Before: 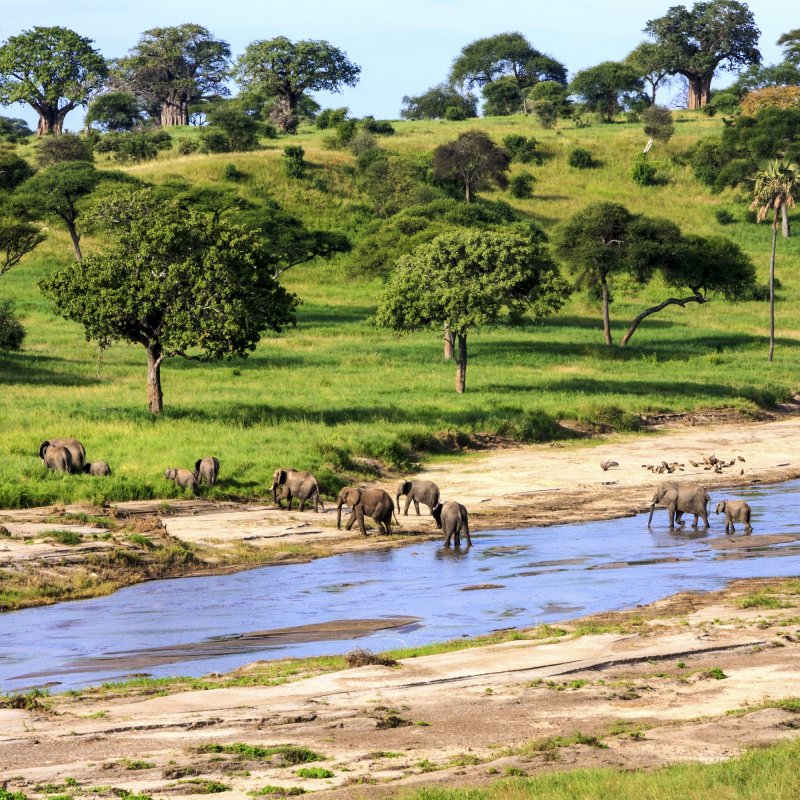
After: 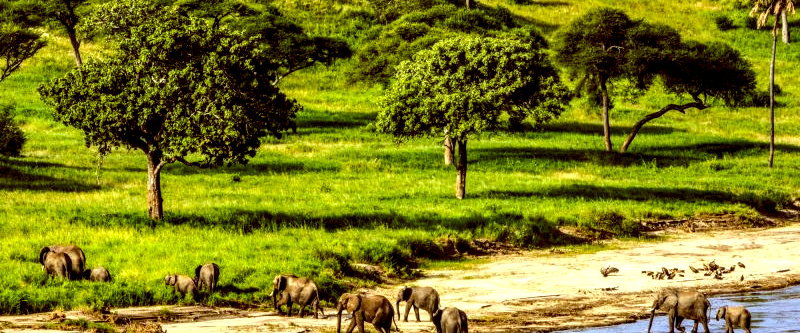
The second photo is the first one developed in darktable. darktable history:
contrast equalizer: octaves 7, y [[0.524, 0.538, 0.547, 0.548, 0.538, 0.524], [0.5 ×6], [0.5 ×6], [0 ×6], [0 ×6]], mix 0.318
crop and rotate: top 24.303%, bottom 33.953%
local contrast: highlights 20%, detail 195%
color balance rgb: perceptual saturation grading › global saturation 19.341%, global vibrance 20%
color correction: highlights a* -6.29, highlights b* 9.25, shadows a* 10.28, shadows b* 23.67
